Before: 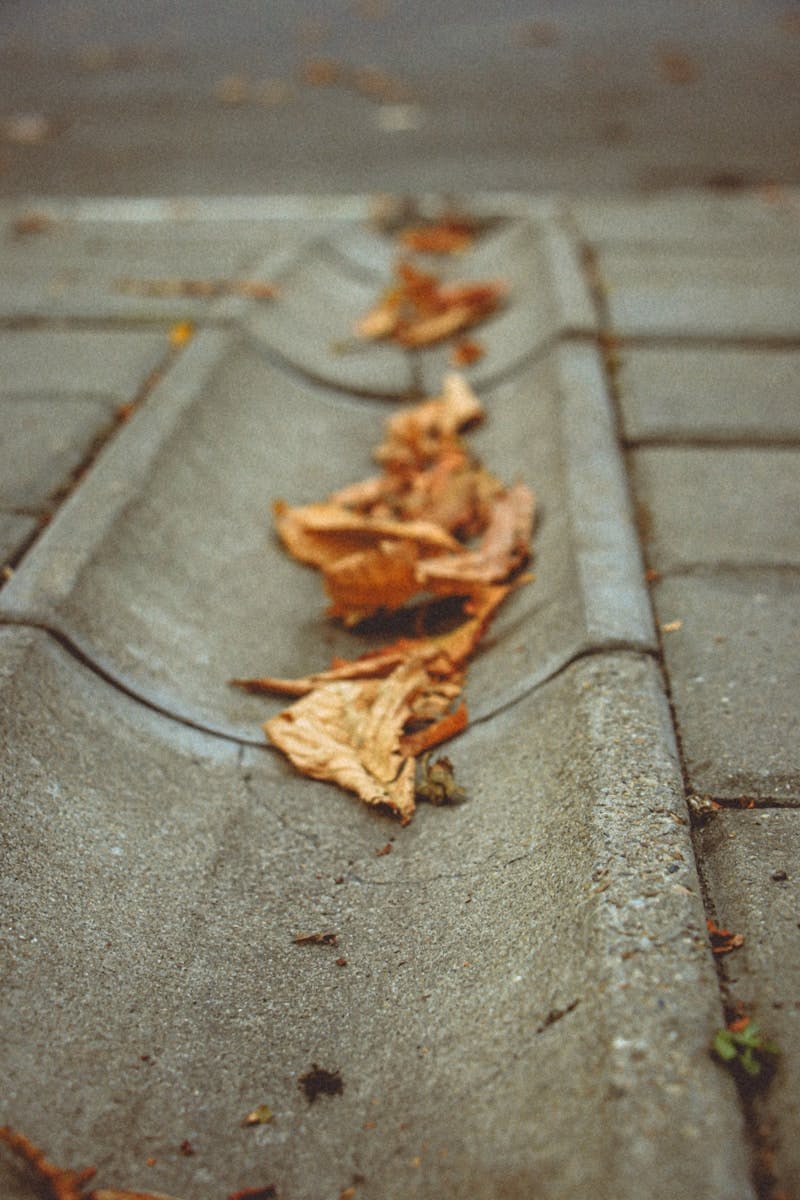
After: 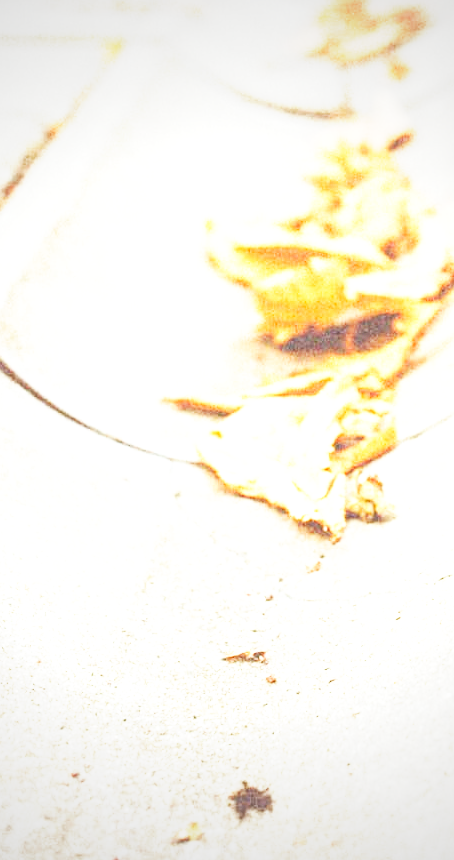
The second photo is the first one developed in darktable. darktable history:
exposure: exposure 2.273 EV, compensate highlight preservation false
base curve: curves: ch0 [(0, 0) (0.007, 0.004) (0.027, 0.03) (0.046, 0.07) (0.207, 0.54) (0.442, 0.872) (0.673, 0.972) (1, 1)], preserve colors none
vignetting: fall-off start 67.06%, brightness -0.274, width/height ratio 1.015, unbound false
crop: left 8.873%, top 23.606%, right 34.377%, bottom 4.673%
